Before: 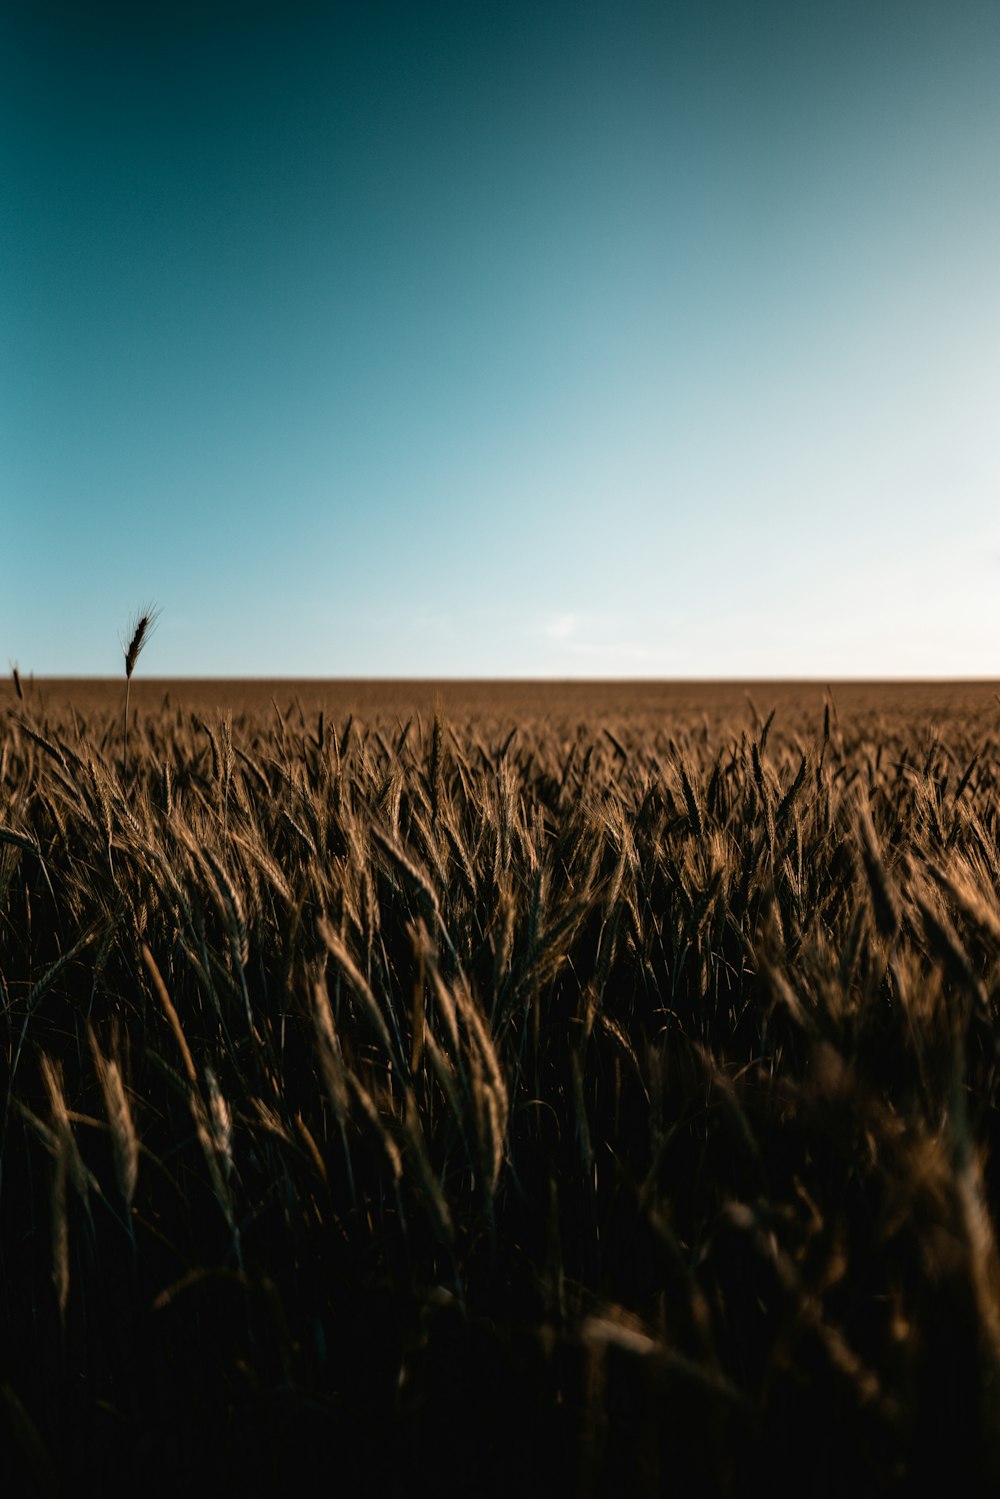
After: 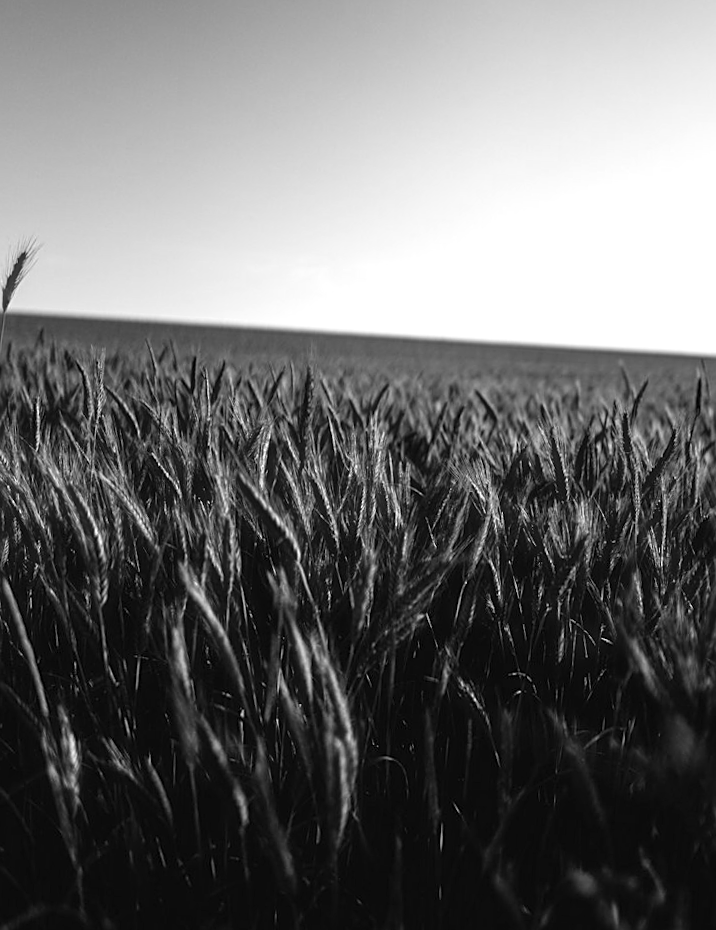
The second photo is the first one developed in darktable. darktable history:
exposure: black level correction 0, exposure 0.5 EV, compensate exposure bias true, compensate highlight preservation false
color correction: saturation 0.8
crop and rotate: angle -3.37°, left 9.79%, top 20.73%, right 12.42%, bottom 11.82%
monochrome: a 32, b 64, size 2.3
sharpen: on, module defaults
haze removal: strength -0.09, adaptive false
